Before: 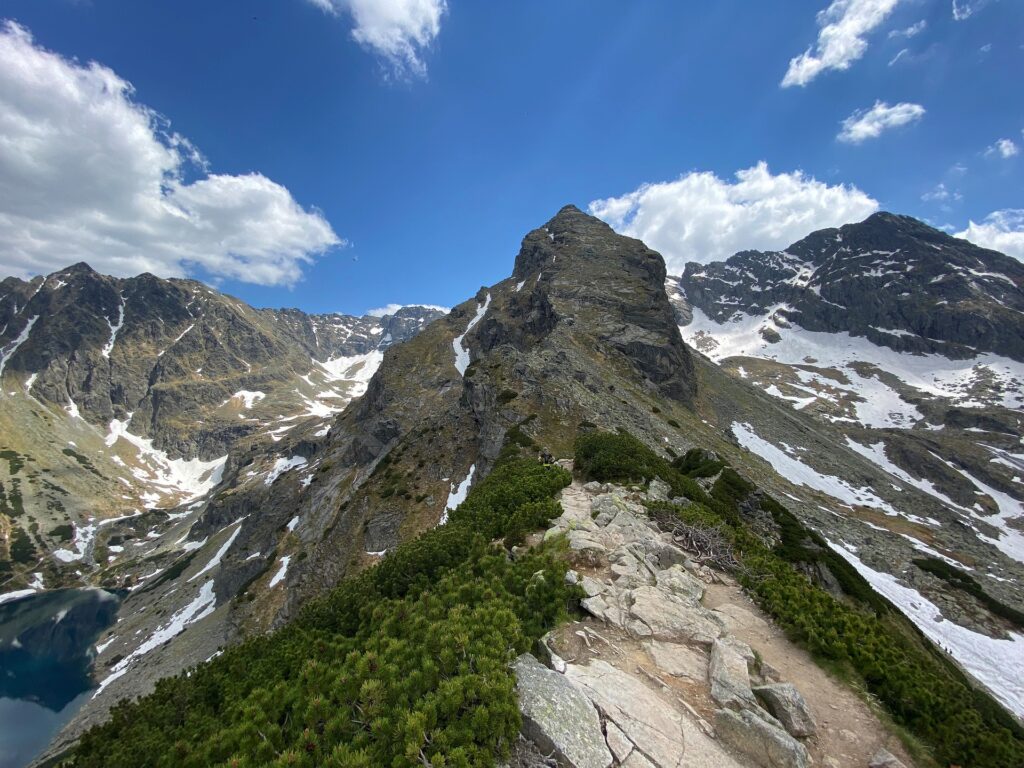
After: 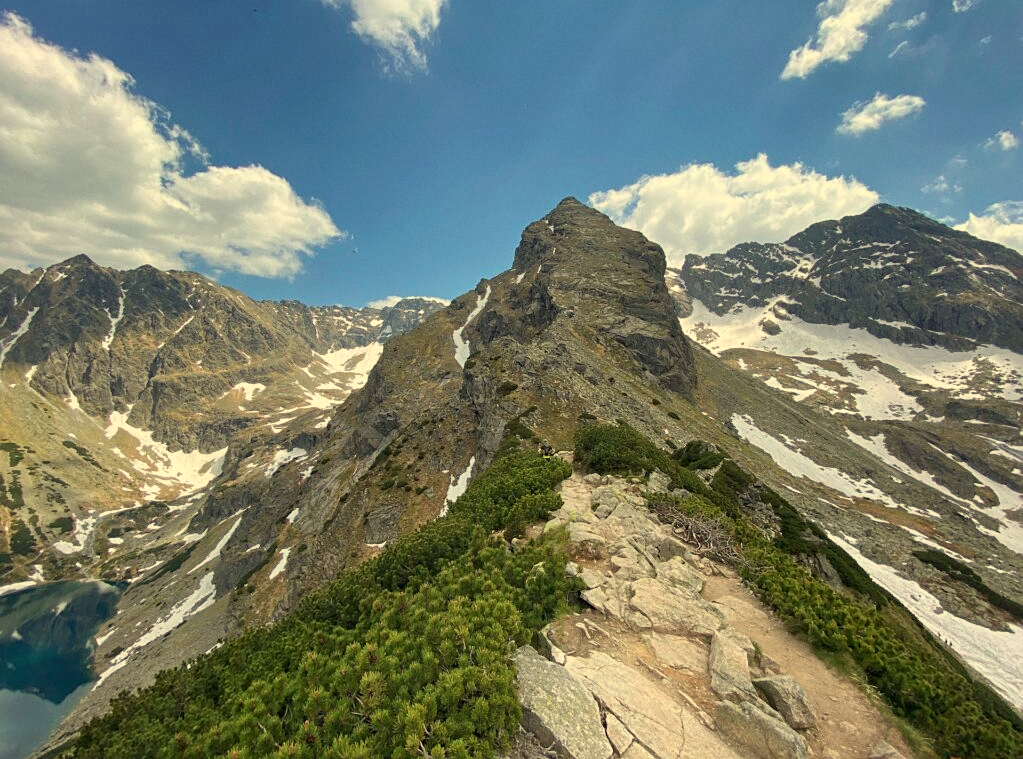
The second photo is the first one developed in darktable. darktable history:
sharpen: amount 0.2
crop: top 1.049%, right 0.001%
exposure: exposure 0.2 EV, compensate highlight preservation false
tone equalizer: -8 EV 0.25 EV, -7 EV 0.417 EV, -6 EV 0.417 EV, -5 EV 0.25 EV, -3 EV -0.25 EV, -2 EV -0.417 EV, -1 EV -0.417 EV, +0 EV -0.25 EV, edges refinement/feathering 500, mask exposure compensation -1.57 EV, preserve details guided filter
grain: coarseness 0.09 ISO, strength 10%
white balance: red 1.08, blue 0.791
base curve: curves: ch0 [(0, 0) (0.666, 0.806) (1, 1)]
